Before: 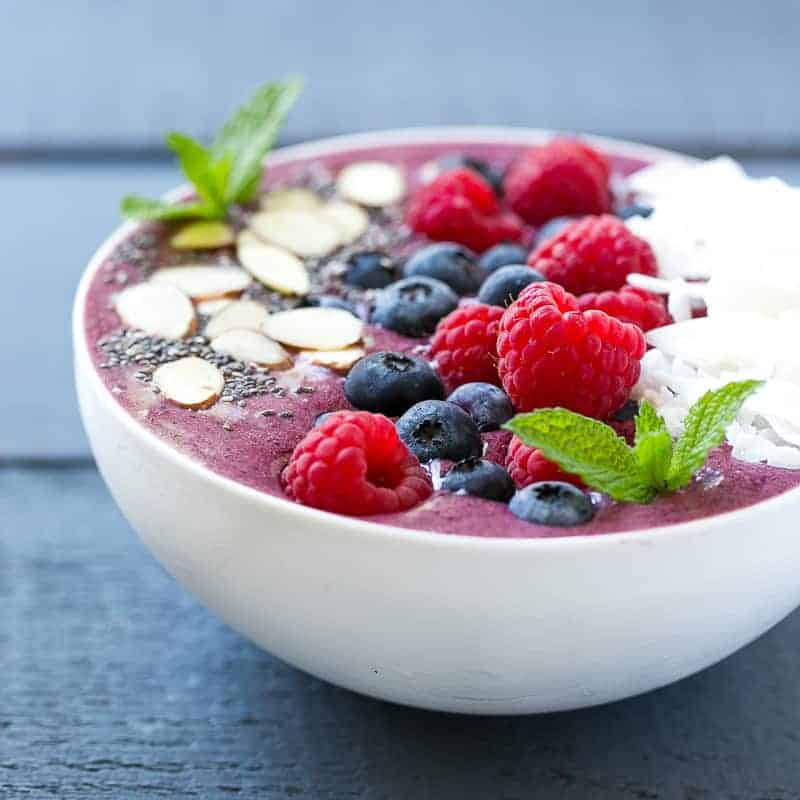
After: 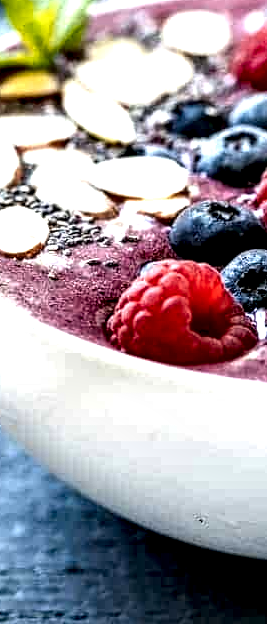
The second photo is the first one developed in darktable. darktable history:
exposure: exposure 0.516 EV, compensate exposure bias true, compensate highlight preservation false
crop and rotate: left 21.946%, top 18.959%, right 44.645%, bottom 2.969%
color zones: curves: ch1 [(0, 0.455) (0.063, 0.455) (0.286, 0.495) (0.429, 0.5) (0.571, 0.5) (0.714, 0.5) (0.857, 0.5) (1, 0.455)]; ch2 [(0, 0.532) (0.063, 0.521) (0.233, 0.447) (0.429, 0.489) (0.571, 0.5) (0.714, 0.5) (0.857, 0.5) (1, 0.532)]
local contrast: shadows 171%, detail 225%
